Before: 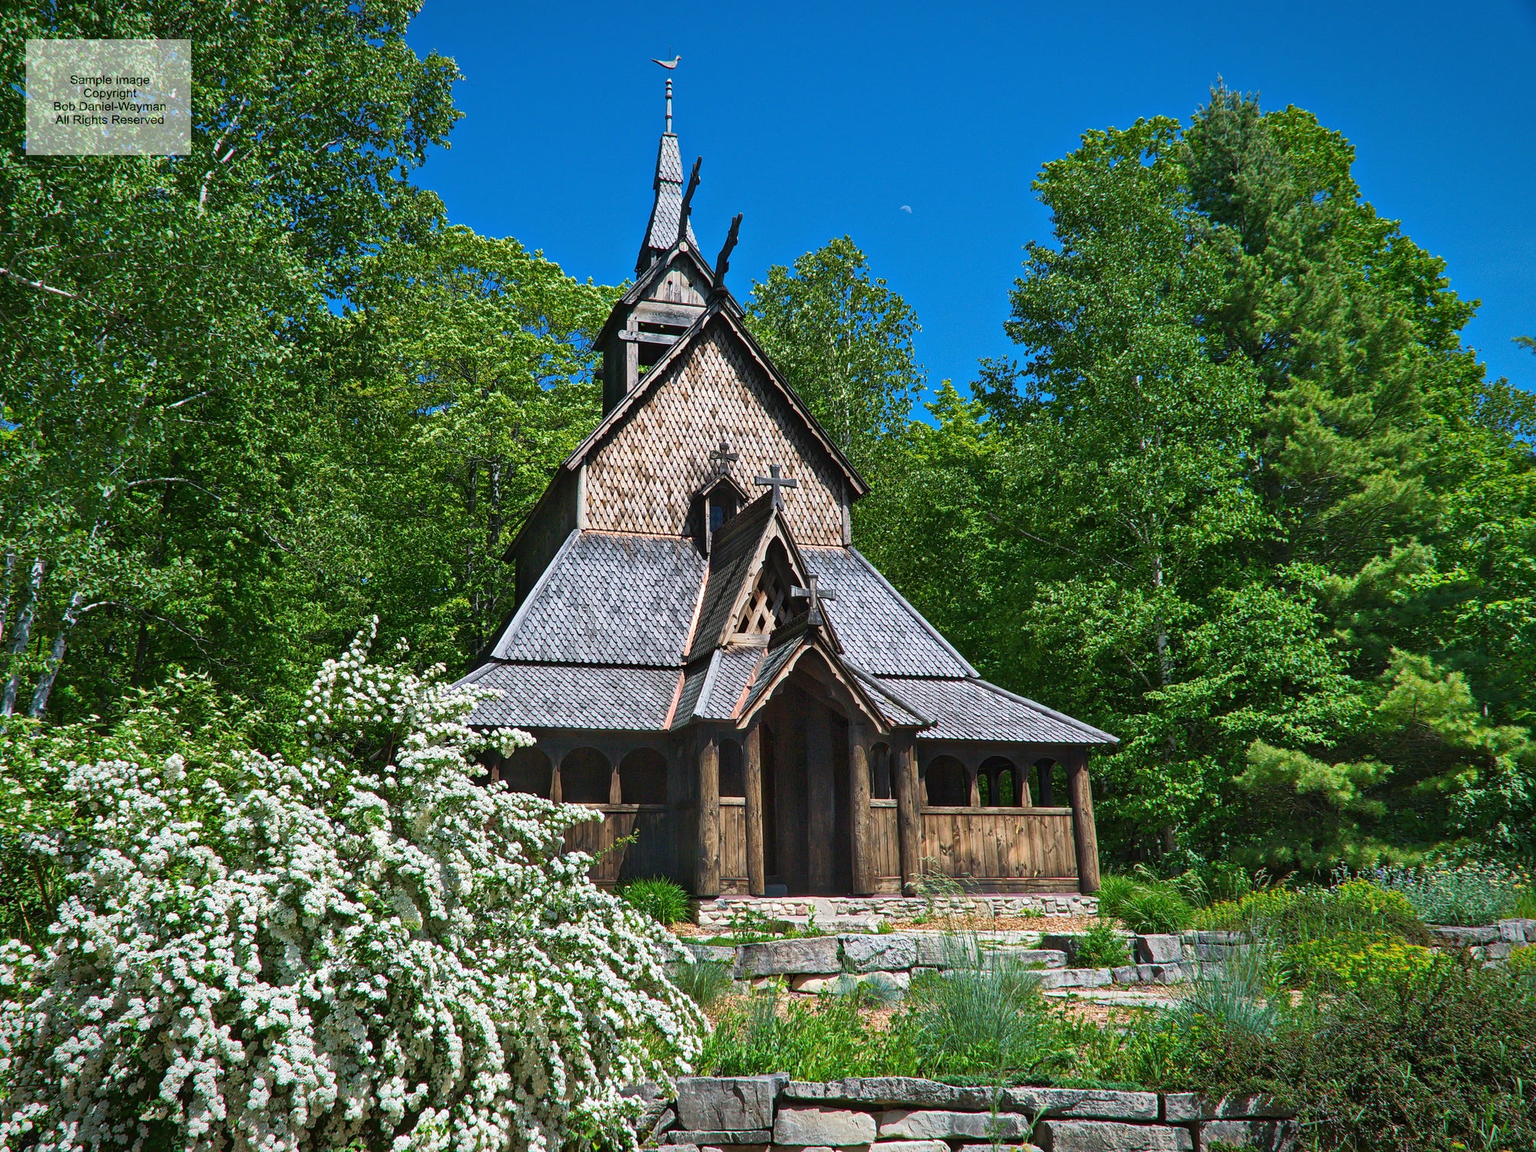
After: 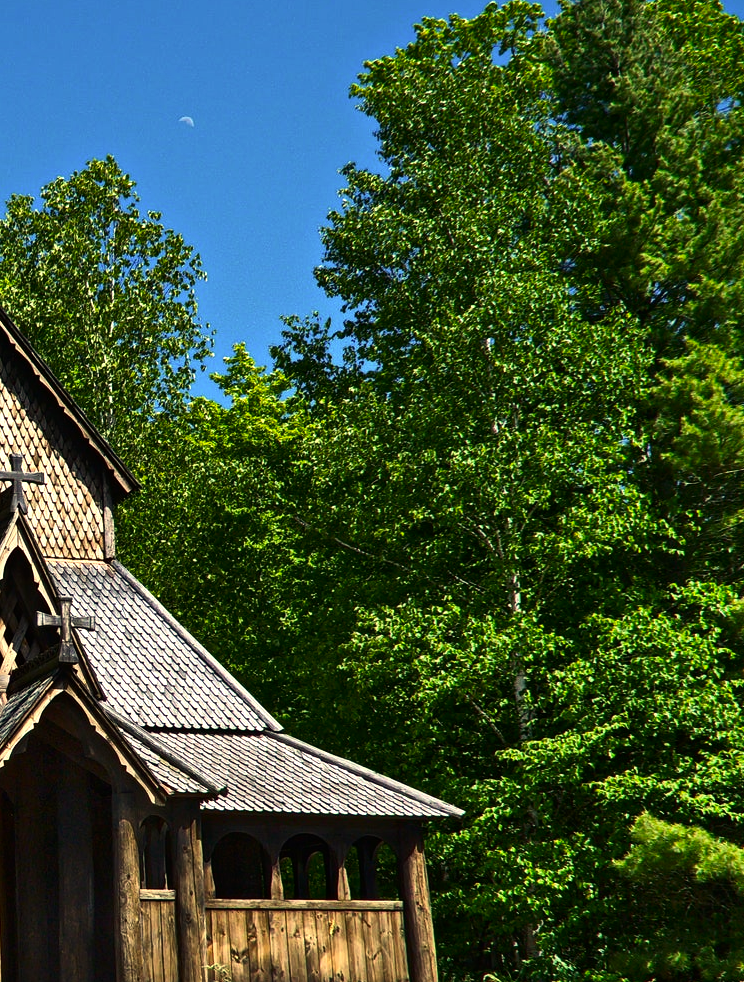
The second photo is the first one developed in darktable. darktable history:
tone equalizer: -8 EV -0.786 EV, -7 EV -0.707 EV, -6 EV -0.632 EV, -5 EV -0.363 EV, -3 EV 0.389 EV, -2 EV 0.6 EV, -1 EV 0.69 EV, +0 EV 0.779 EV, edges refinement/feathering 500, mask exposure compensation -1.57 EV, preserve details no
contrast brightness saturation: brightness -0.094
crop and rotate: left 49.672%, top 10.092%, right 13.12%, bottom 24.442%
color correction: highlights a* 2.67, highlights b* 22.95
